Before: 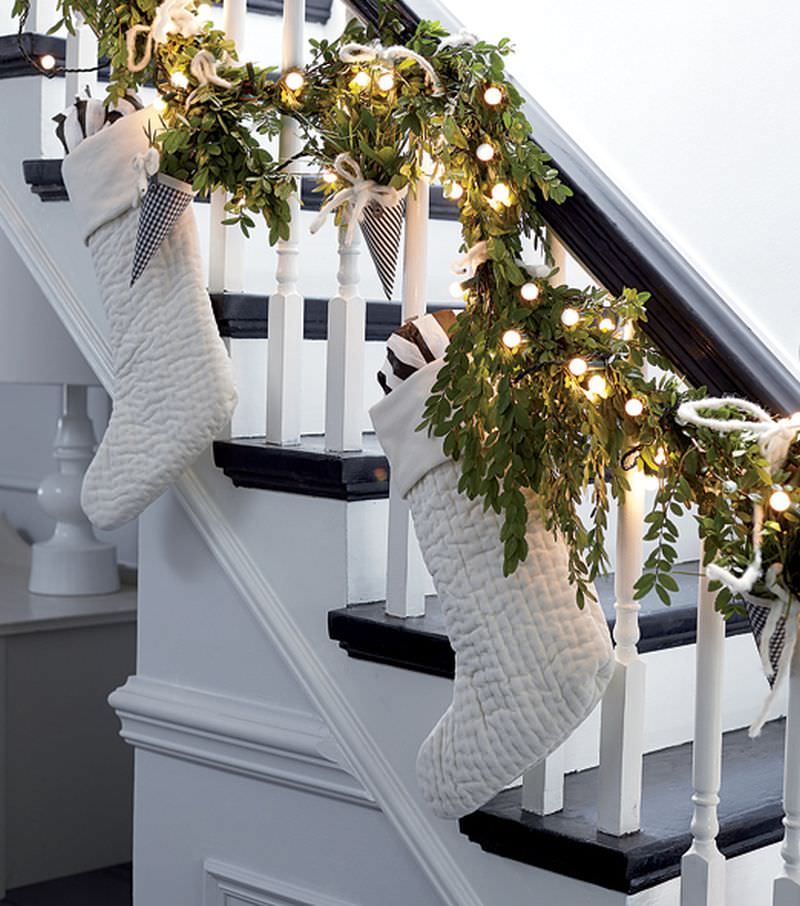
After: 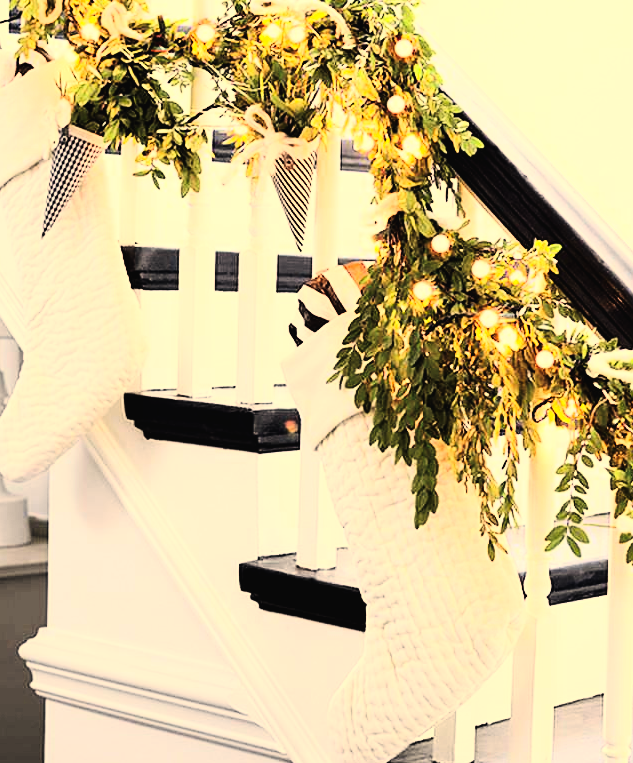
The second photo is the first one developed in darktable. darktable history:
tone curve: curves: ch0 [(0, 0) (0.003, 0.019) (0.011, 0.022) (0.025, 0.027) (0.044, 0.037) (0.069, 0.049) (0.1, 0.066) (0.136, 0.091) (0.177, 0.125) (0.224, 0.159) (0.277, 0.206) (0.335, 0.266) (0.399, 0.332) (0.468, 0.411) (0.543, 0.492) (0.623, 0.577) (0.709, 0.668) (0.801, 0.767) (0.898, 0.869) (1, 1)], preserve colors none
crop: left 11.225%, top 5.381%, right 9.565%, bottom 10.314%
white balance: red 1.138, green 0.996, blue 0.812
rgb curve: curves: ch0 [(0, 0) (0.21, 0.15) (0.24, 0.21) (0.5, 0.75) (0.75, 0.96) (0.89, 0.99) (1, 1)]; ch1 [(0, 0.02) (0.21, 0.13) (0.25, 0.2) (0.5, 0.67) (0.75, 0.9) (0.89, 0.97) (1, 1)]; ch2 [(0, 0.02) (0.21, 0.13) (0.25, 0.2) (0.5, 0.67) (0.75, 0.9) (0.89, 0.97) (1, 1)], compensate middle gray true
exposure: black level correction -0.002, exposure 0.708 EV, compensate exposure bias true, compensate highlight preservation false
